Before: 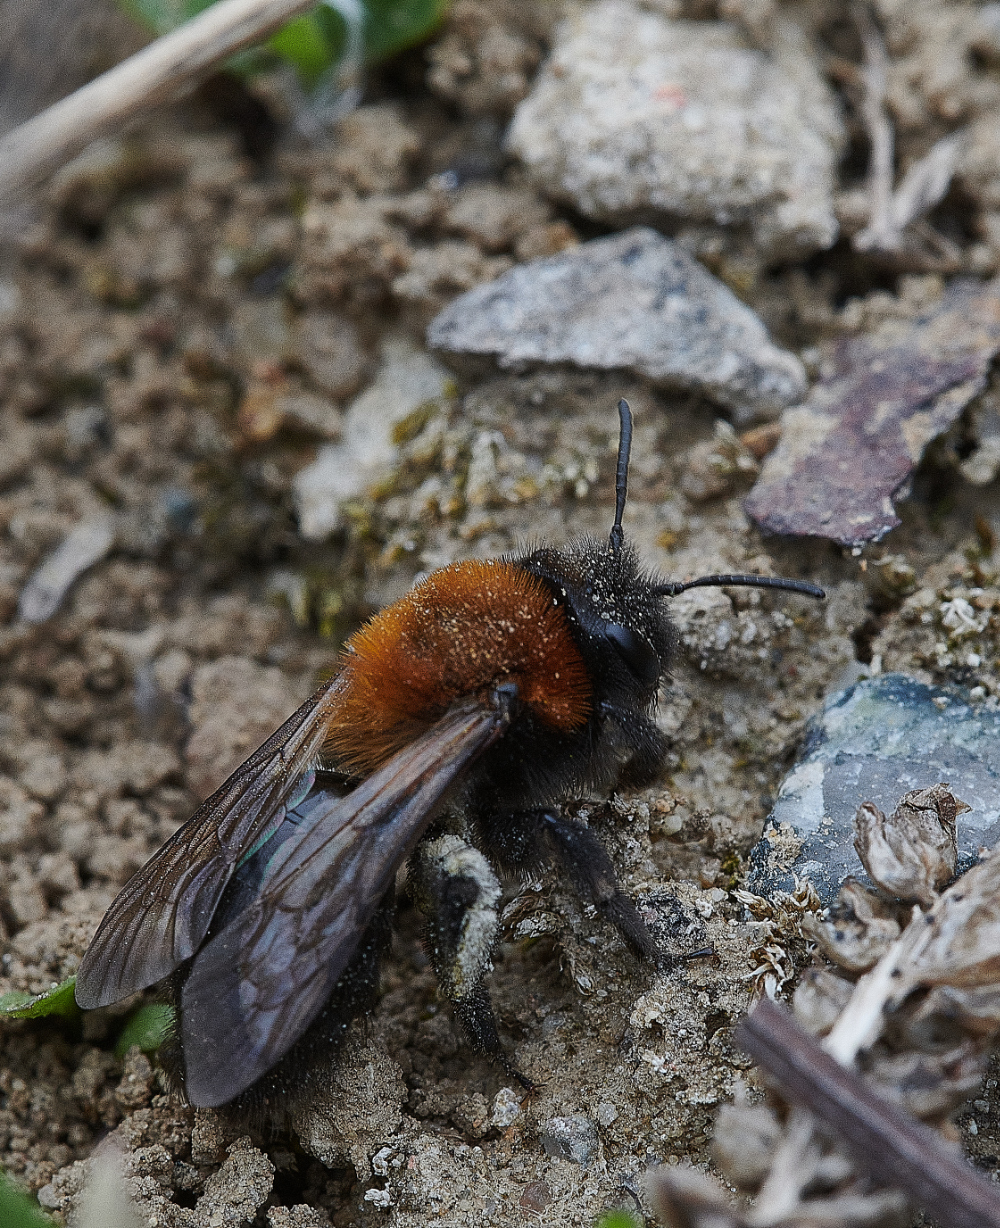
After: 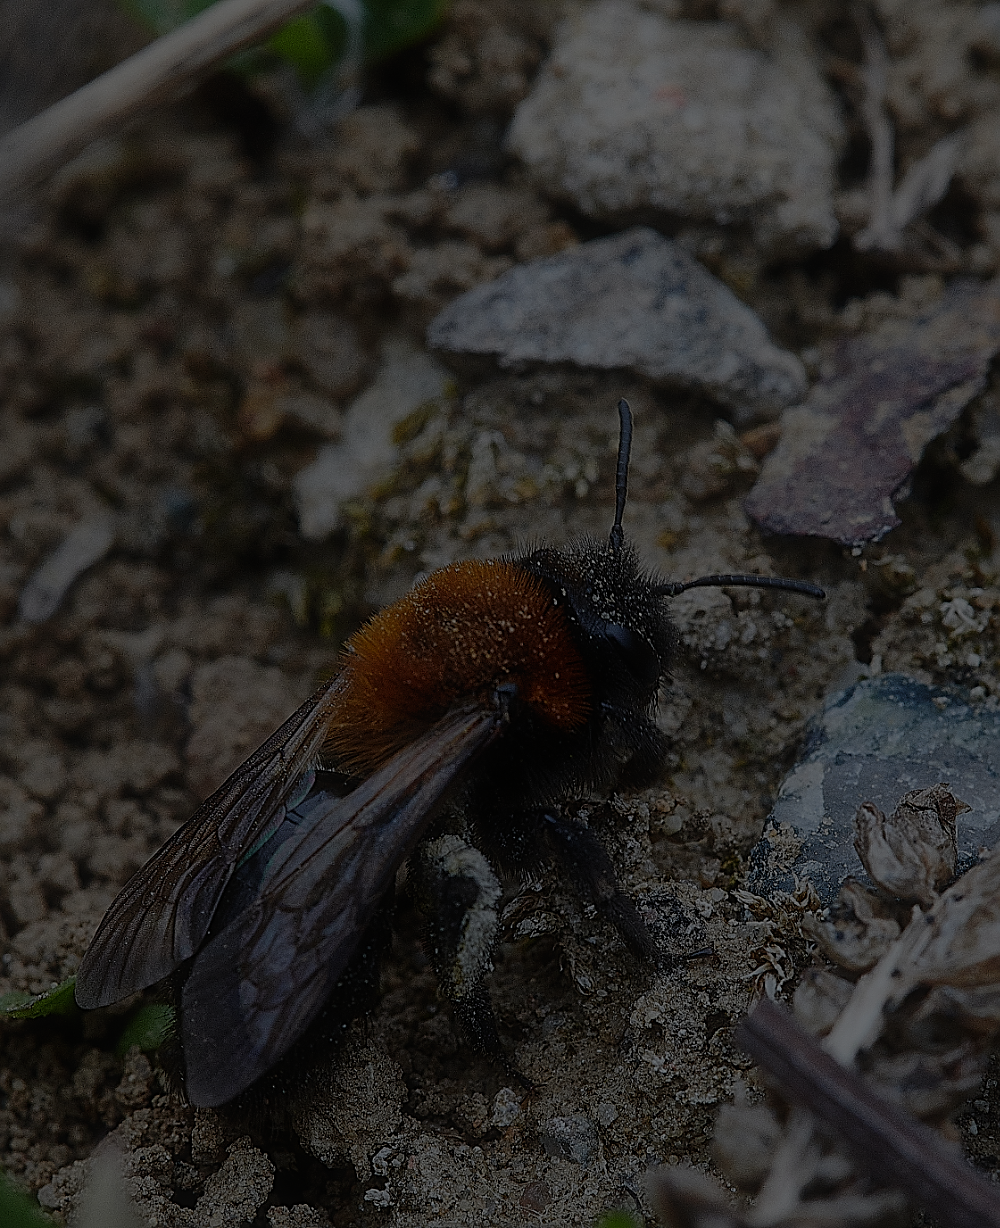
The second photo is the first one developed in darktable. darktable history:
contrast equalizer: octaves 7, y [[0.5, 0.488, 0.462, 0.461, 0.491, 0.5], [0.5 ×6], [0.5 ×6], [0 ×6], [0 ×6]]
exposure: exposure -2.395 EV, compensate exposure bias true, compensate highlight preservation false
sharpen: on, module defaults
